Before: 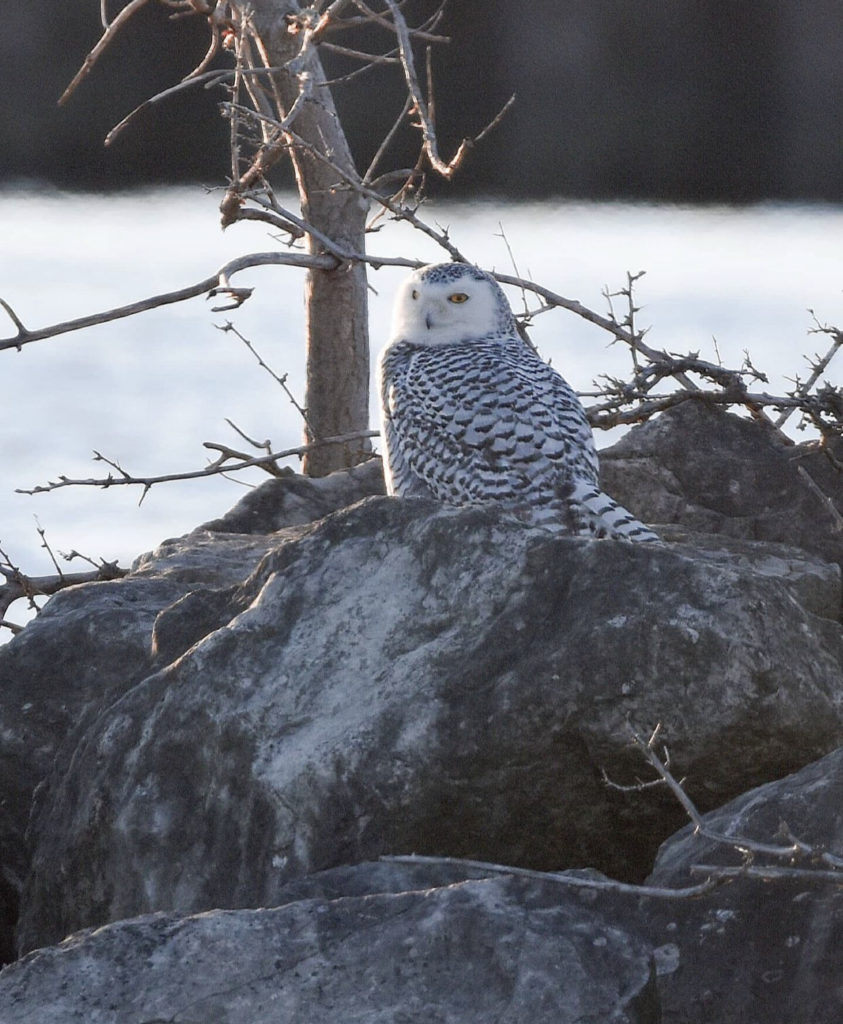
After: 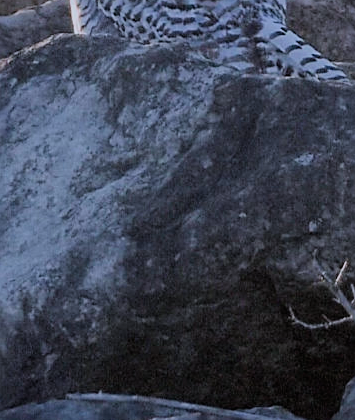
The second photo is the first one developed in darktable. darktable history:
filmic rgb: black relative exposure -7.15 EV, white relative exposure 5.36 EV, hardness 3.02, color science v6 (2022)
crop: left 37.221%, top 45.169%, right 20.63%, bottom 13.777%
sharpen: on, module defaults
shadows and highlights: shadows -21.3, highlights 100, soften with gaussian
color calibration: illuminant as shot in camera, x 0.366, y 0.378, temperature 4425.7 K, saturation algorithm version 1 (2020)
